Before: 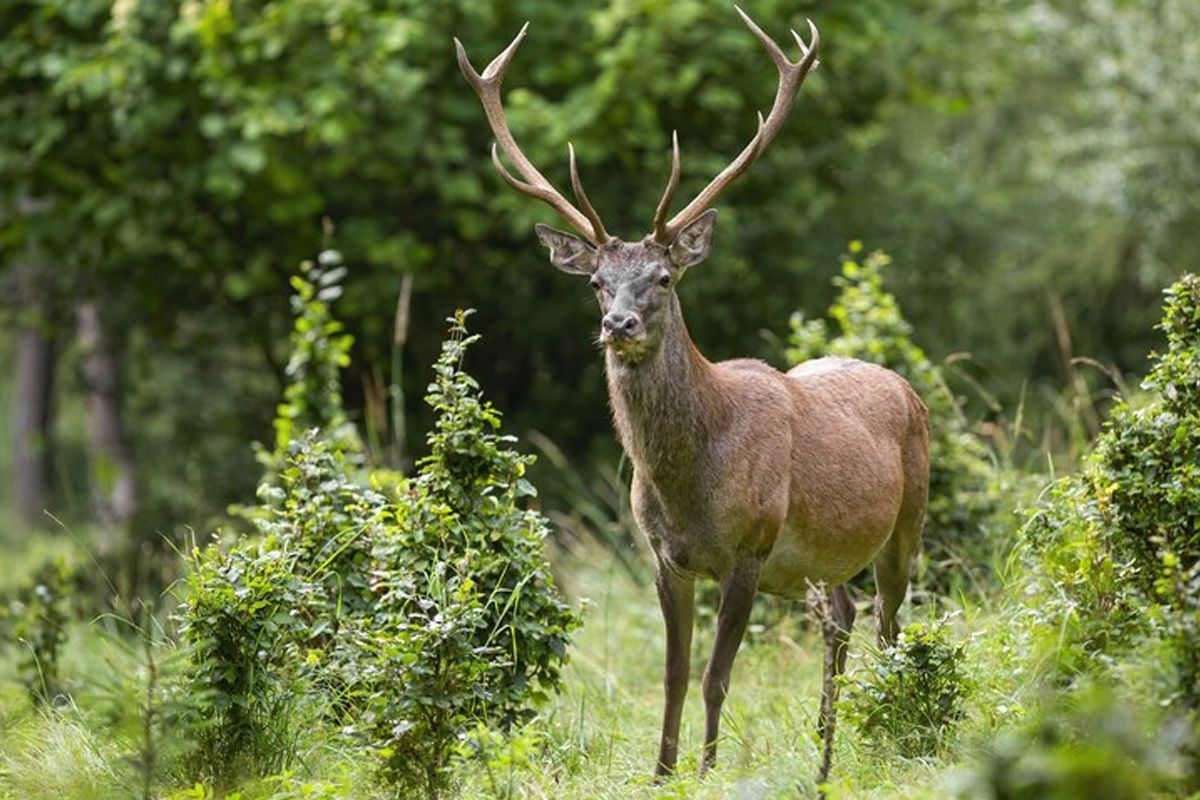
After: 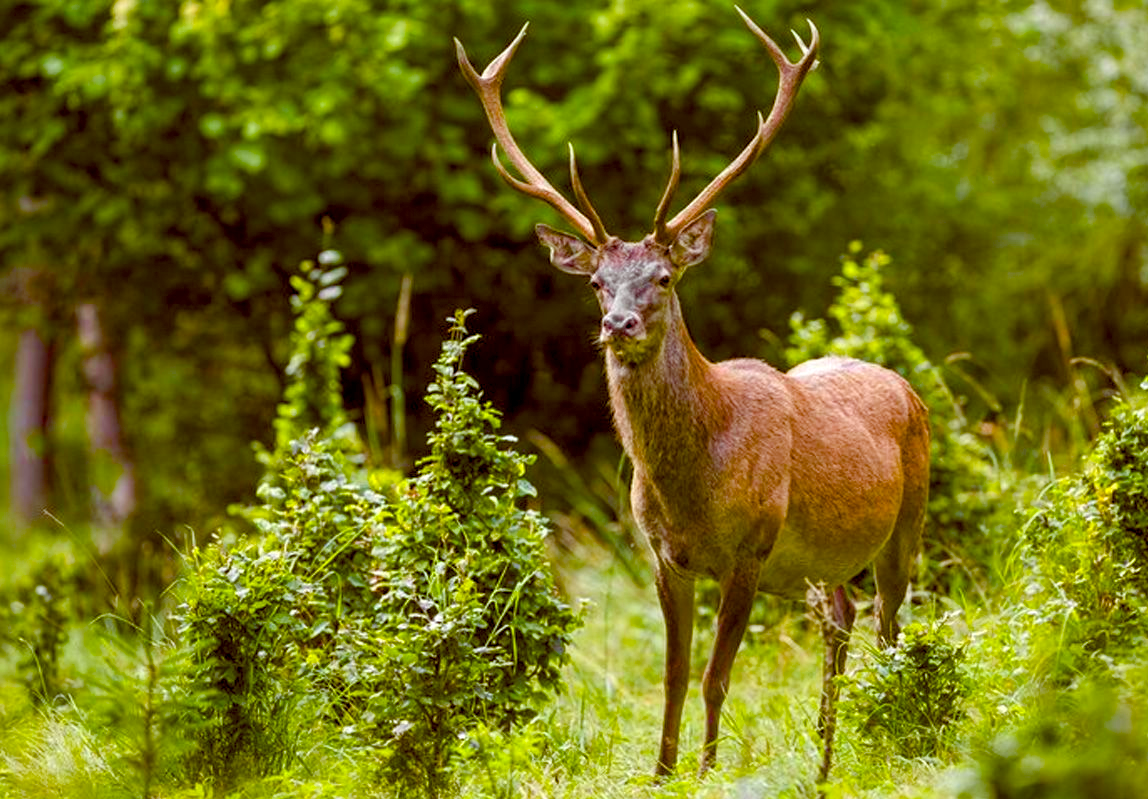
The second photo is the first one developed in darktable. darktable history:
local contrast: highlights 101%, shadows 100%, detail 120%, midtone range 0.2
crop: right 4.253%, bottom 0.036%
exposure: black level correction 0.001, compensate highlight preservation false
color balance rgb: global offset › luminance -0.204%, global offset › chroma 0.27%, linear chroma grading › global chroma 24.74%, perceptual saturation grading › global saturation 54.046%, perceptual saturation grading › highlights -50.178%, perceptual saturation grading › mid-tones 39.447%, perceptual saturation grading › shadows 30.411%, perceptual brilliance grading › global brilliance 2.915%, perceptual brilliance grading › highlights -3.179%, perceptual brilliance grading › shadows 3.731%, global vibrance 20%
